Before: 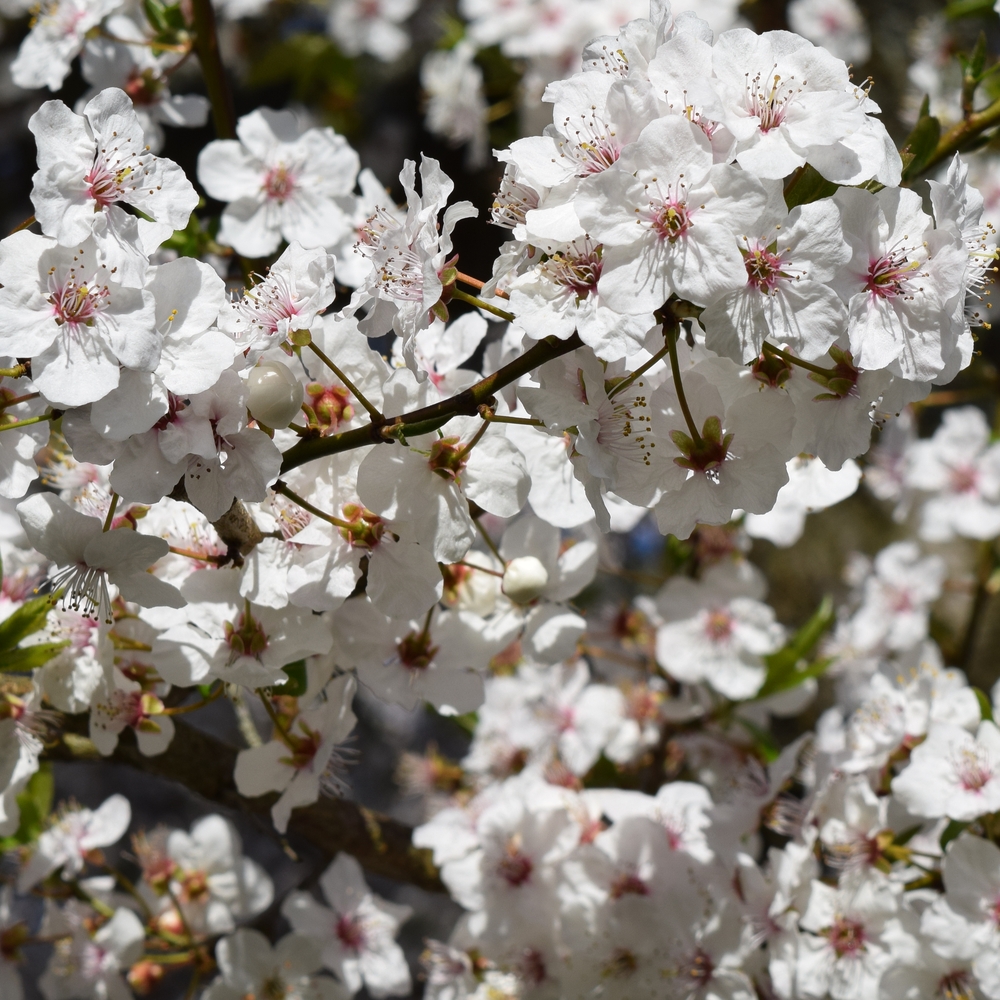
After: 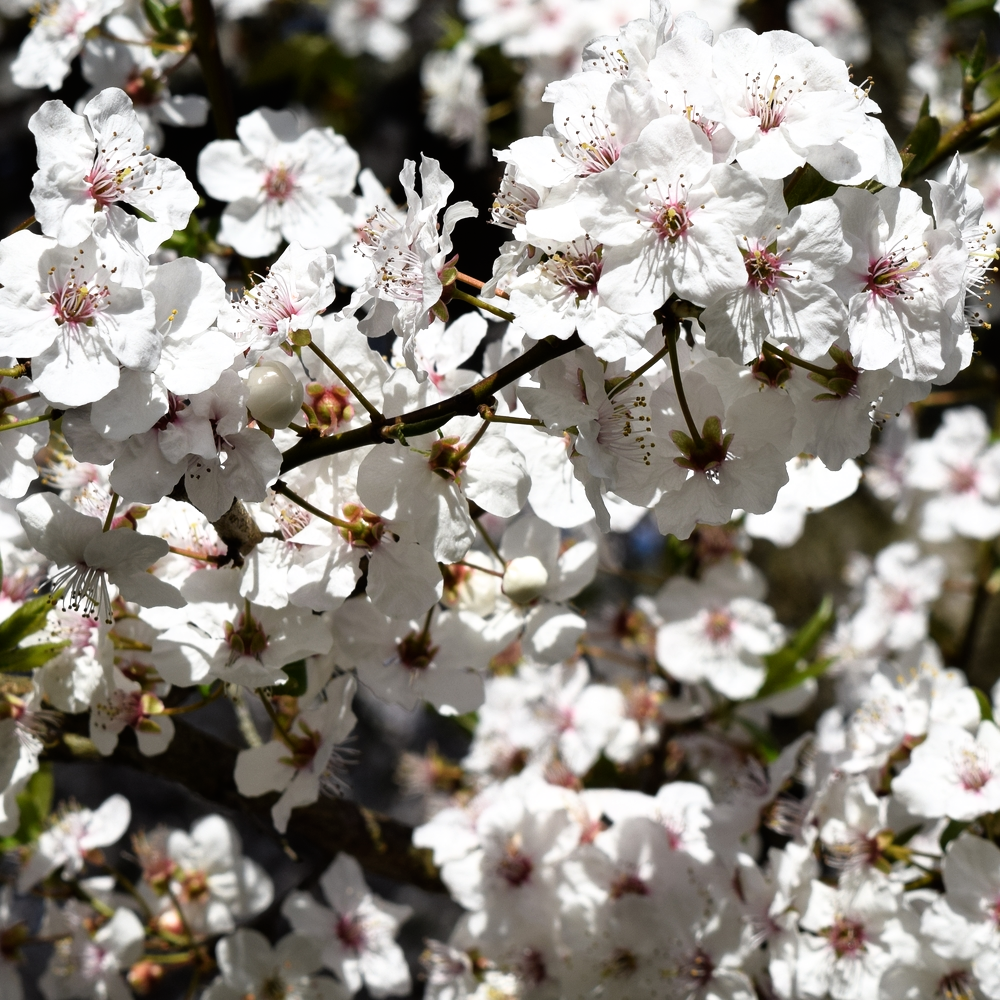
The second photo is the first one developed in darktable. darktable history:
filmic rgb: black relative exposure -9.13 EV, white relative exposure 2.3 EV, hardness 7.53
